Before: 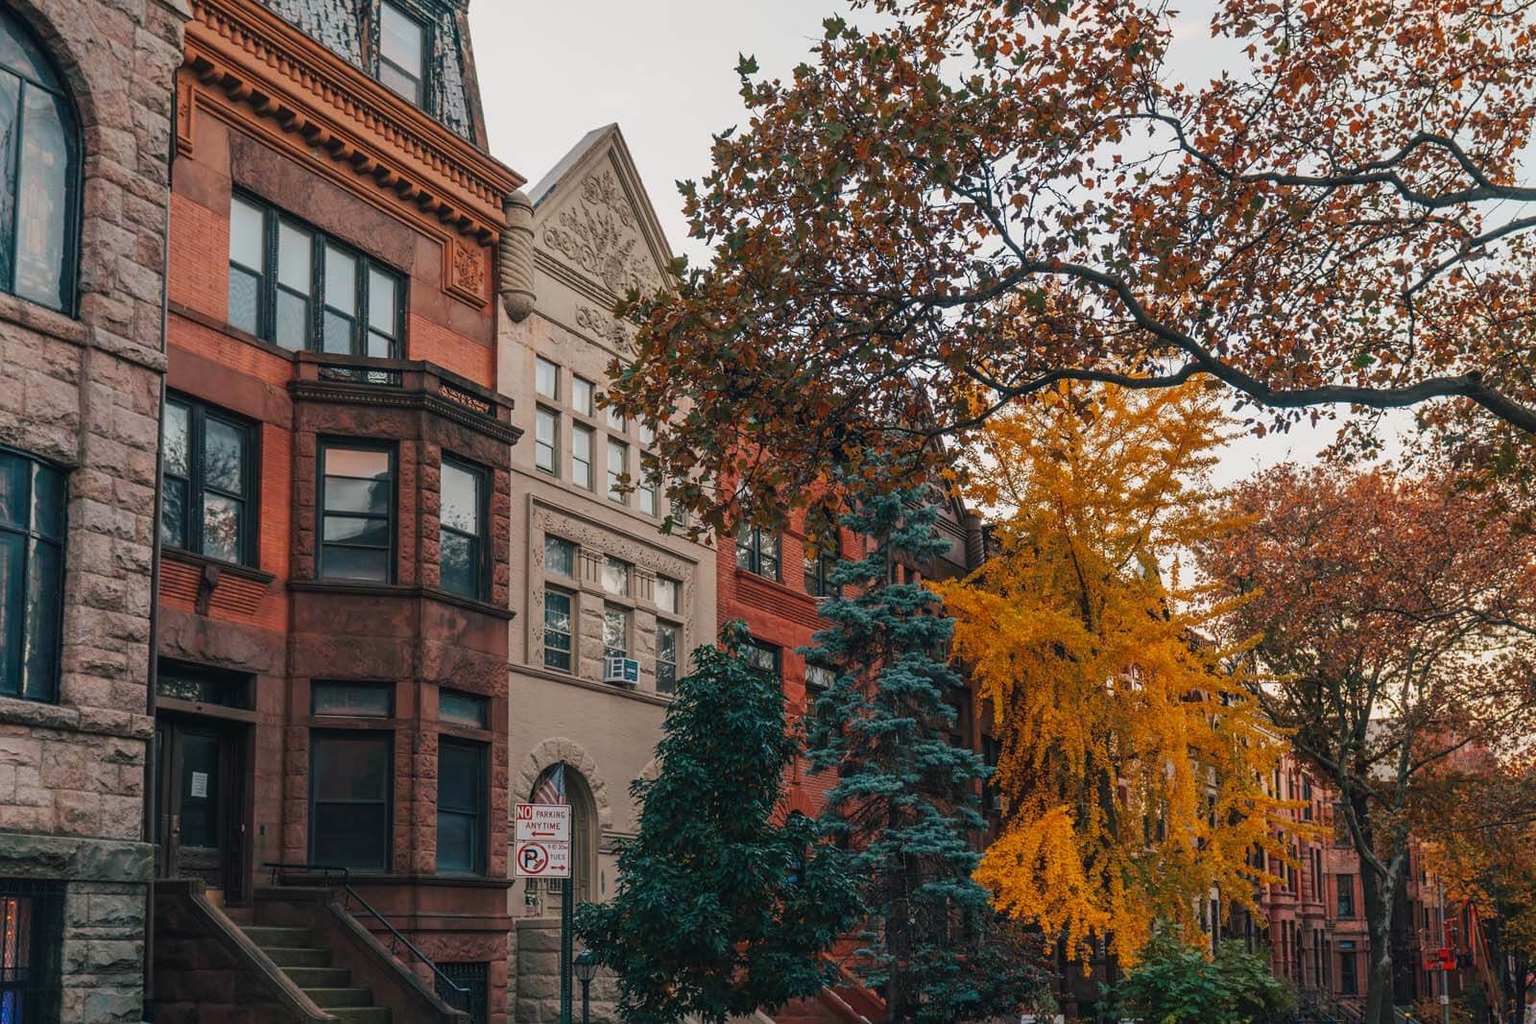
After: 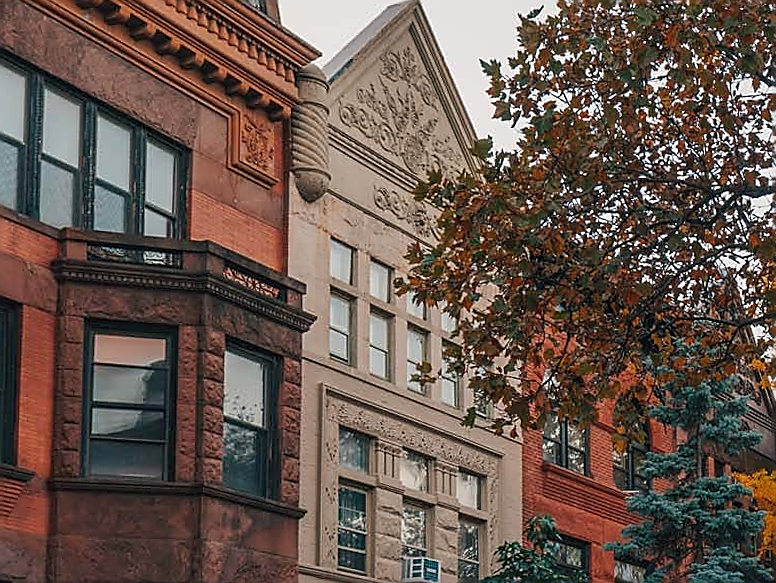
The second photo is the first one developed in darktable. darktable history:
rotate and perspective: rotation -0.013°, lens shift (vertical) -0.027, lens shift (horizontal) 0.178, crop left 0.016, crop right 0.989, crop top 0.082, crop bottom 0.918
crop: left 17.835%, top 7.675%, right 32.881%, bottom 32.213%
sharpen: radius 1.4, amount 1.25, threshold 0.7
